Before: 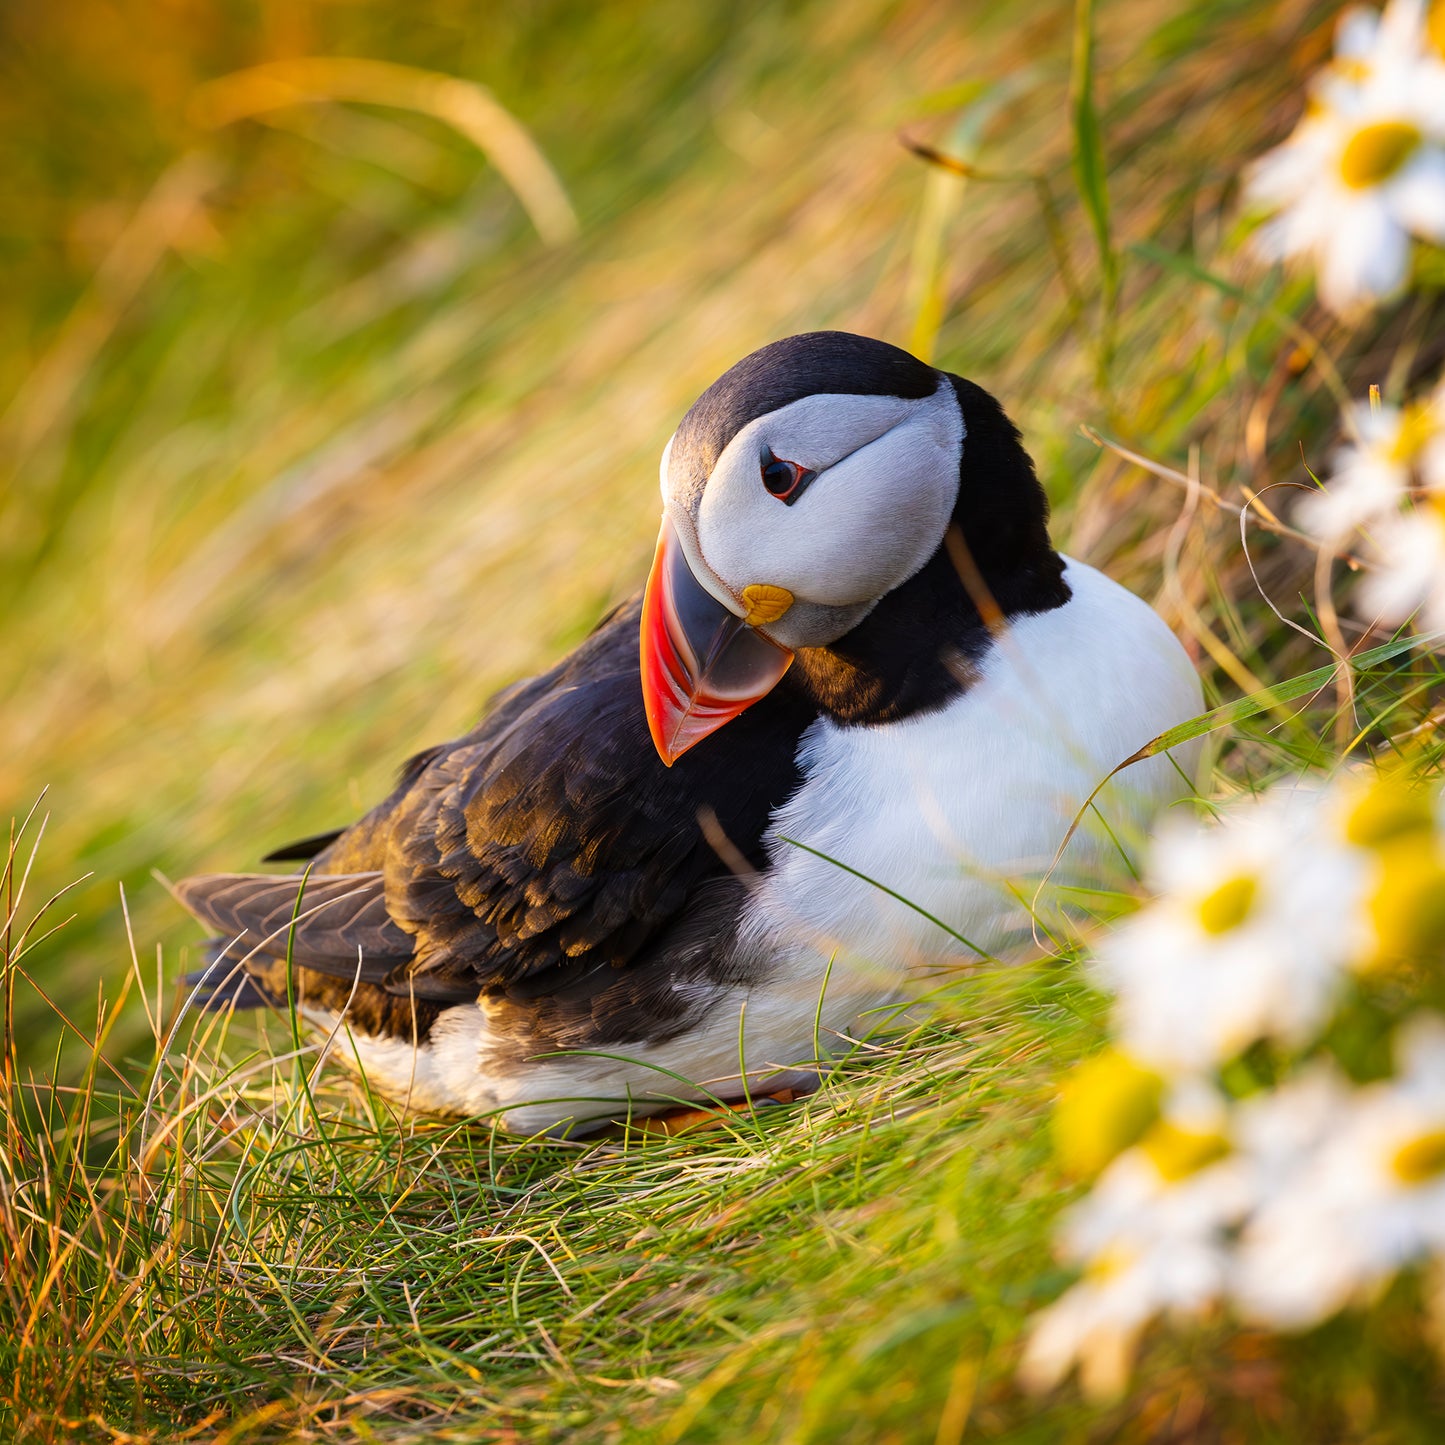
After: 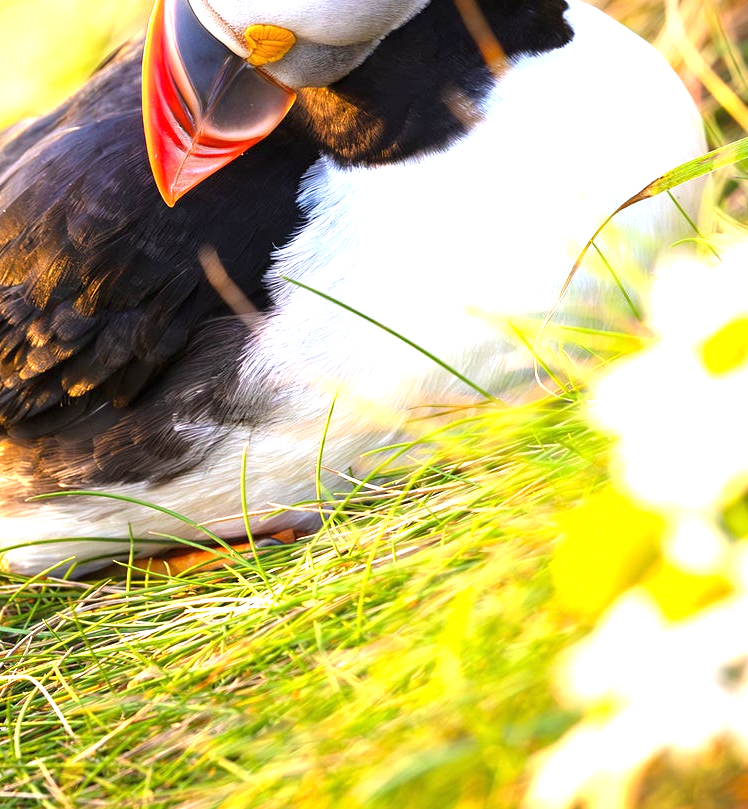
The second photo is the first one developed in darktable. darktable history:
crop: left 34.479%, top 38.822%, right 13.718%, bottom 5.172%
exposure: black level correction 0, exposure 1.3 EV, compensate exposure bias true, compensate highlight preservation false
